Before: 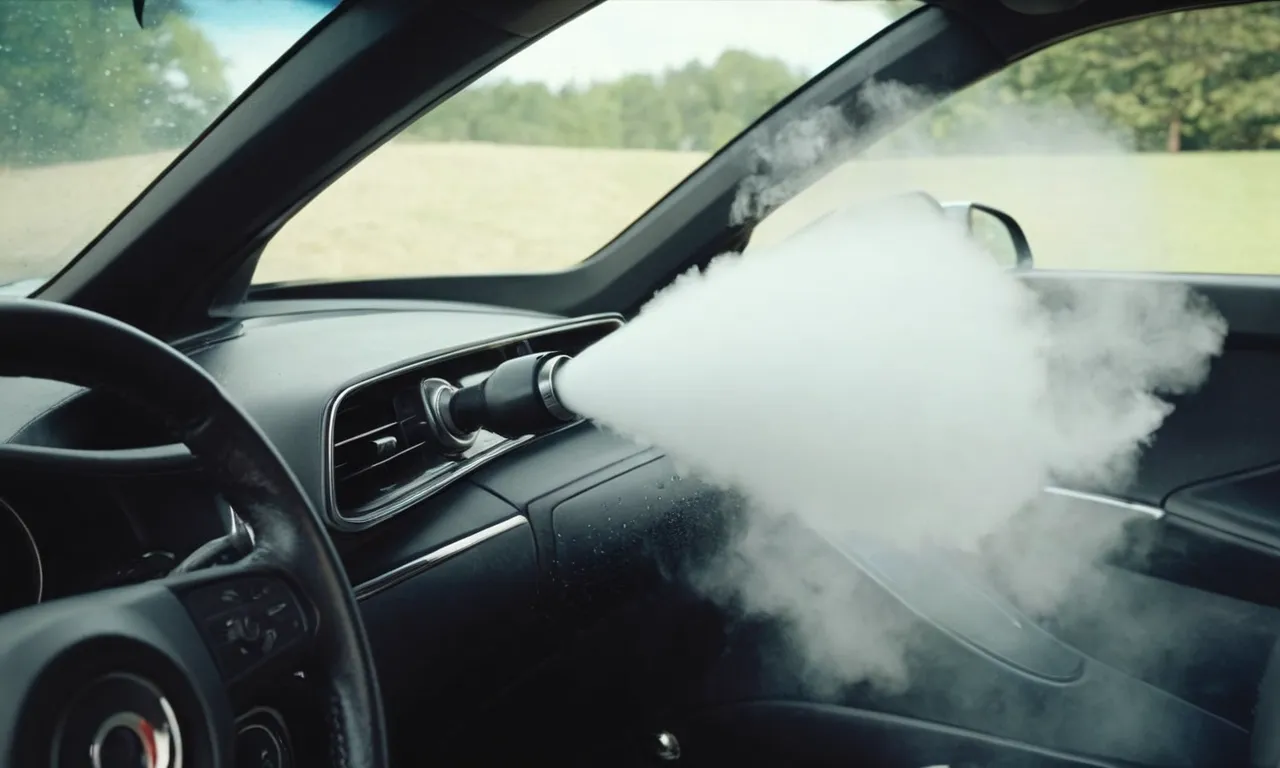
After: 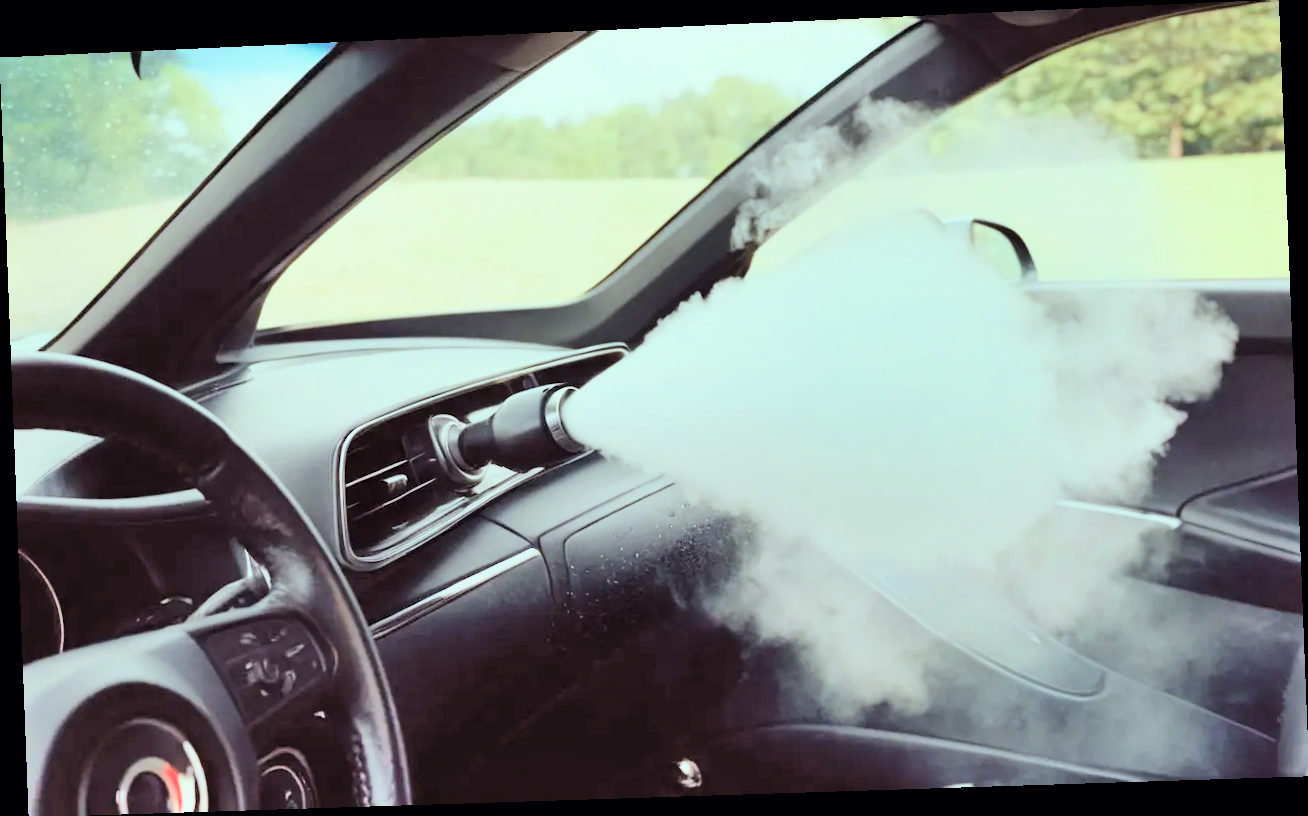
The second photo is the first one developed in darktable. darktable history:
rotate and perspective: rotation -2.22°, lens shift (horizontal) -0.022, automatic cropping off
shadows and highlights: soften with gaussian
filmic rgb: black relative exposure -7.15 EV, white relative exposure 5.36 EV, hardness 3.02, color science v6 (2022)
rgb levels: mode RGB, independent channels, levels [[0, 0.474, 1], [0, 0.5, 1], [0, 0.5, 1]]
exposure: black level correction 0.001, exposure 1.719 EV, compensate exposure bias true, compensate highlight preservation false
